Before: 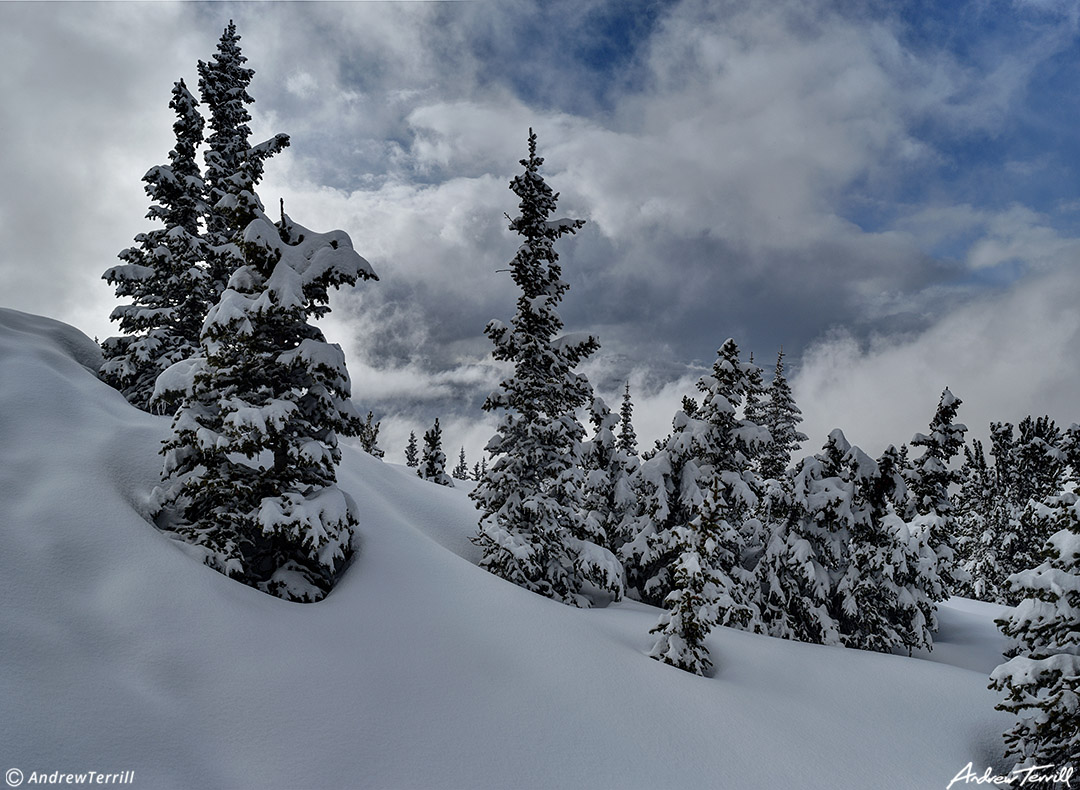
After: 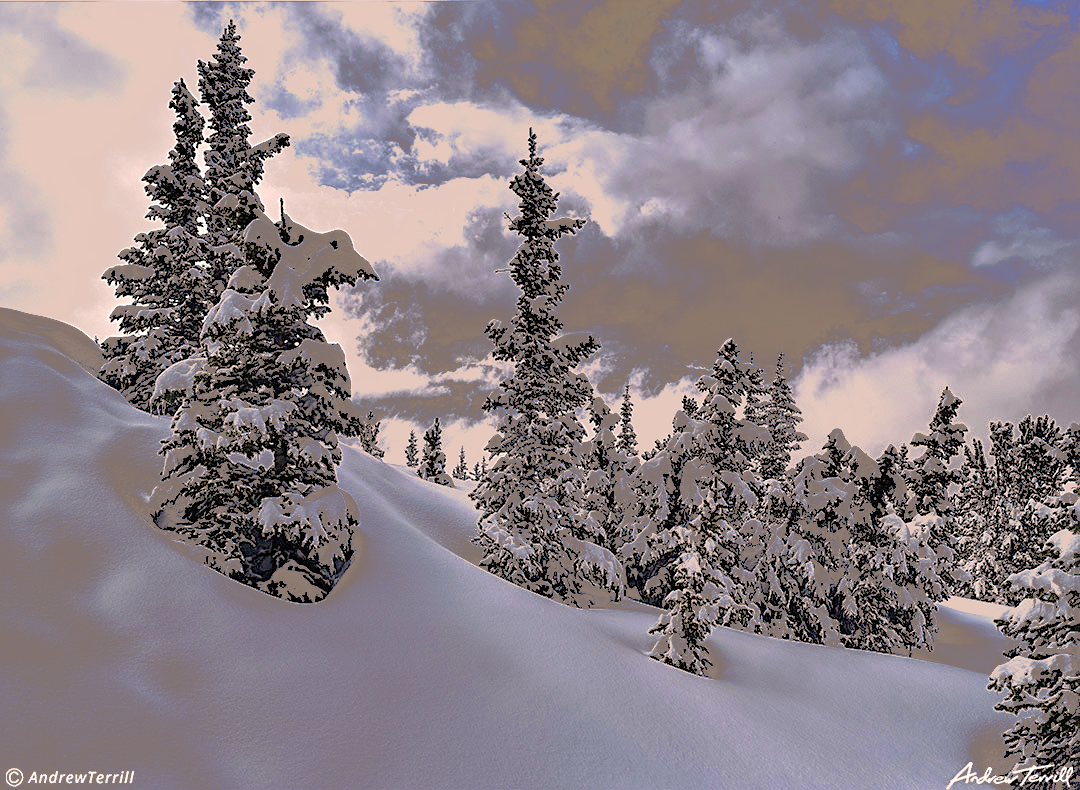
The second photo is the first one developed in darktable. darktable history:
tone curve: curves: ch0 [(0, 0) (0.003, 0.011) (0.011, 0.043) (0.025, 0.133) (0.044, 0.226) (0.069, 0.303) (0.1, 0.371) (0.136, 0.429) (0.177, 0.482) (0.224, 0.516) (0.277, 0.539) (0.335, 0.535) (0.399, 0.517) (0.468, 0.498) (0.543, 0.523) (0.623, 0.655) (0.709, 0.83) (0.801, 0.827) (0.898, 0.89) (1, 1)], preserve colors none
sharpen: on, module defaults
color zones: curves: ch0 [(0, 0.5) (0.143, 0.5) (0.286, 0.5) (0.429, 0.495) (0.571, 0.437) (0.714, 0.44) (0.857, 0.496) (1, 0.5)]
color correction: highlights a* 11.5, highlights b* 11.62
